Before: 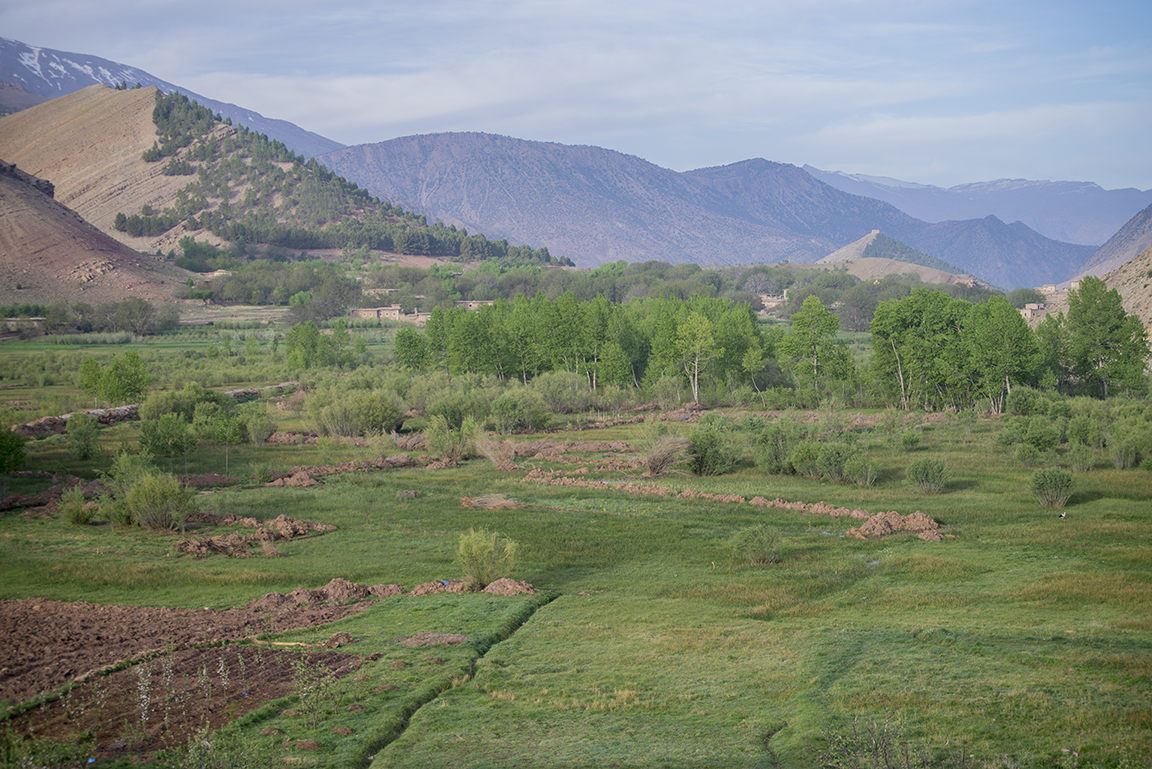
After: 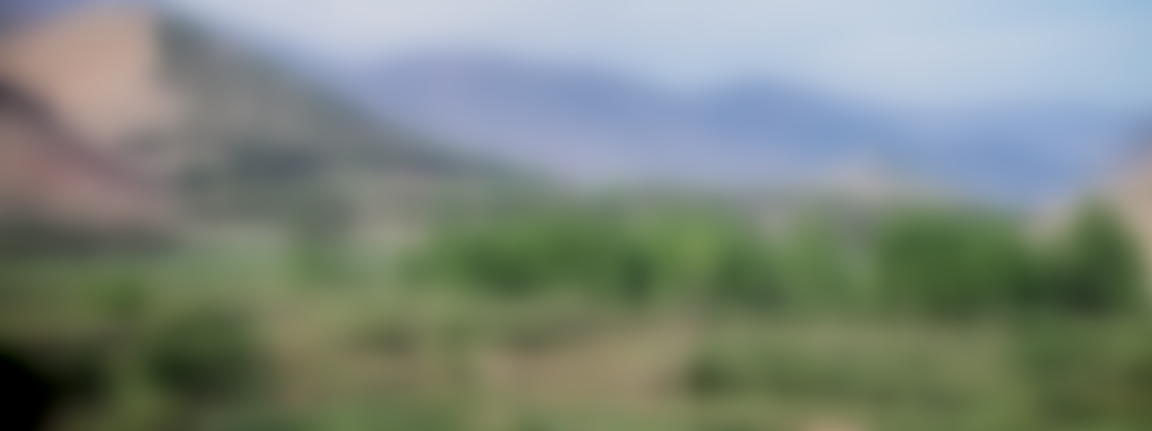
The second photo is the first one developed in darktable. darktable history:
local contrast: on, module defaults
filmic rgb: black relative exposure -5 EV, hardness 2.88, contrast 1.5
sharpen: radius 1.4, amount 1.25, threshold 0.7
crop and rotate: top 10.605%, bottom 33.274%
lowpass: radius 16, unbound 0
